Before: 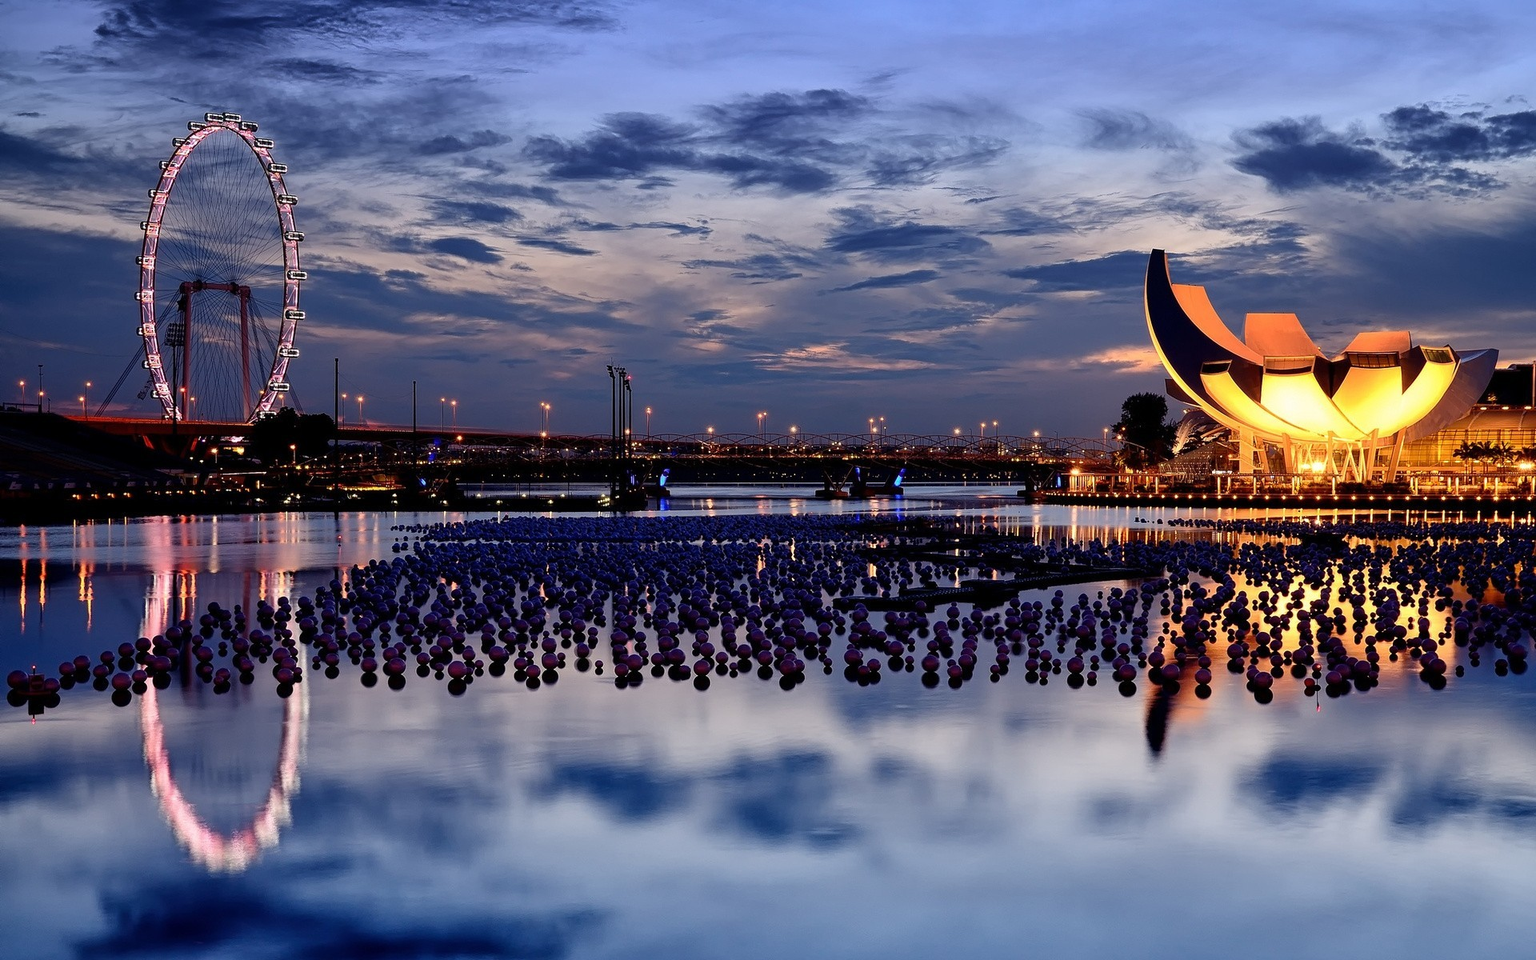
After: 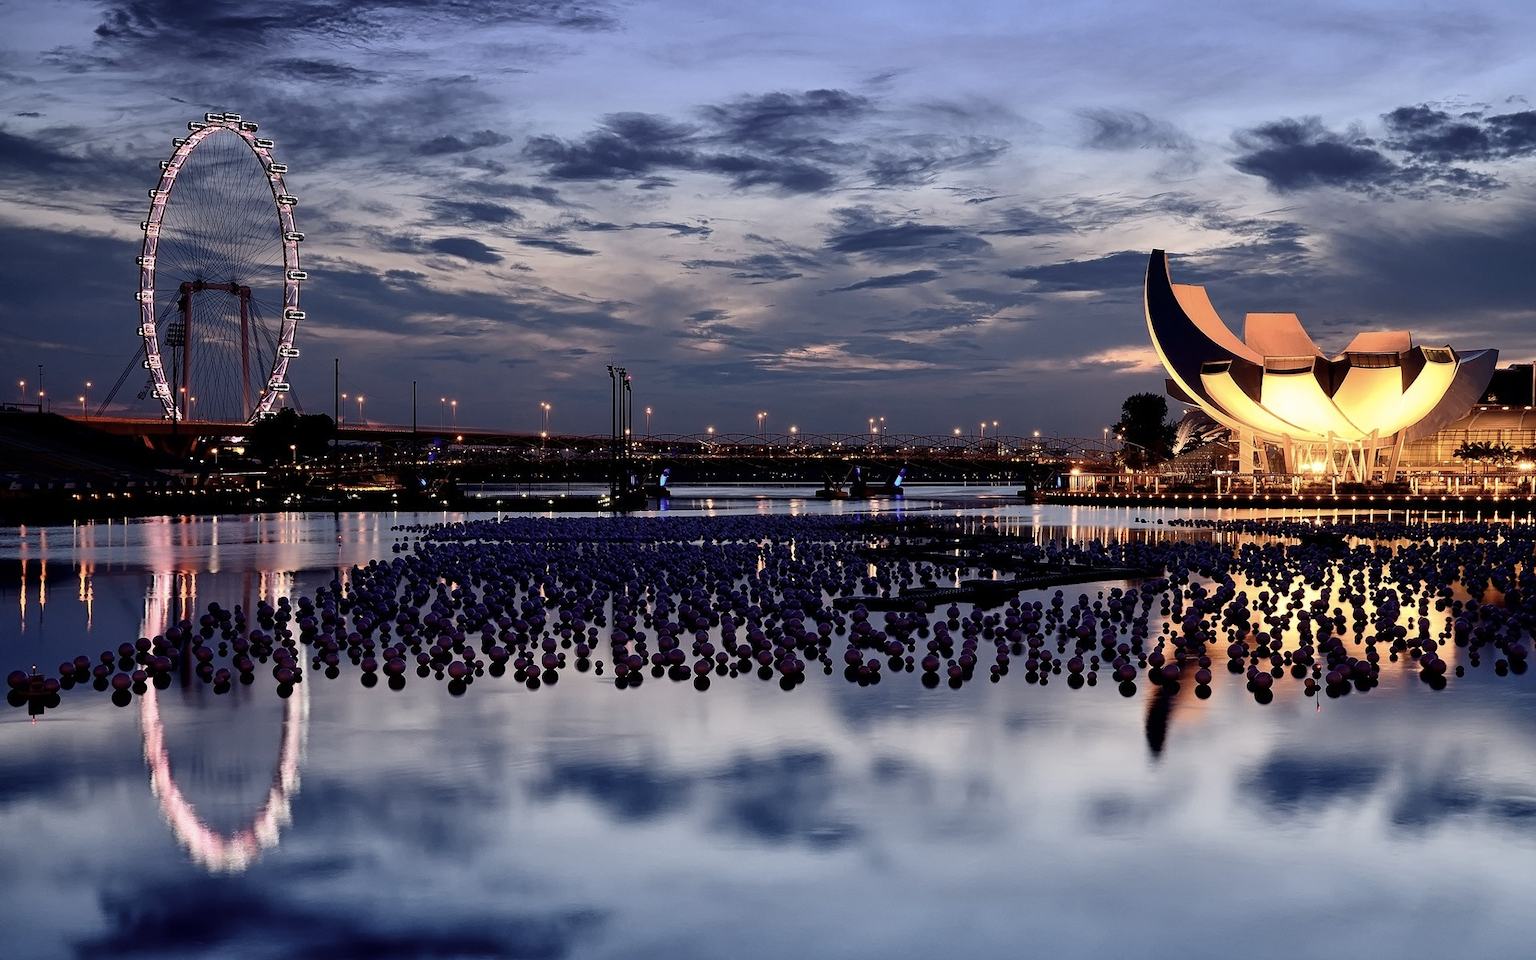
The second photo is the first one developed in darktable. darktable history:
contrast brightness saturation: contrast 0.103, saturation -0.304
